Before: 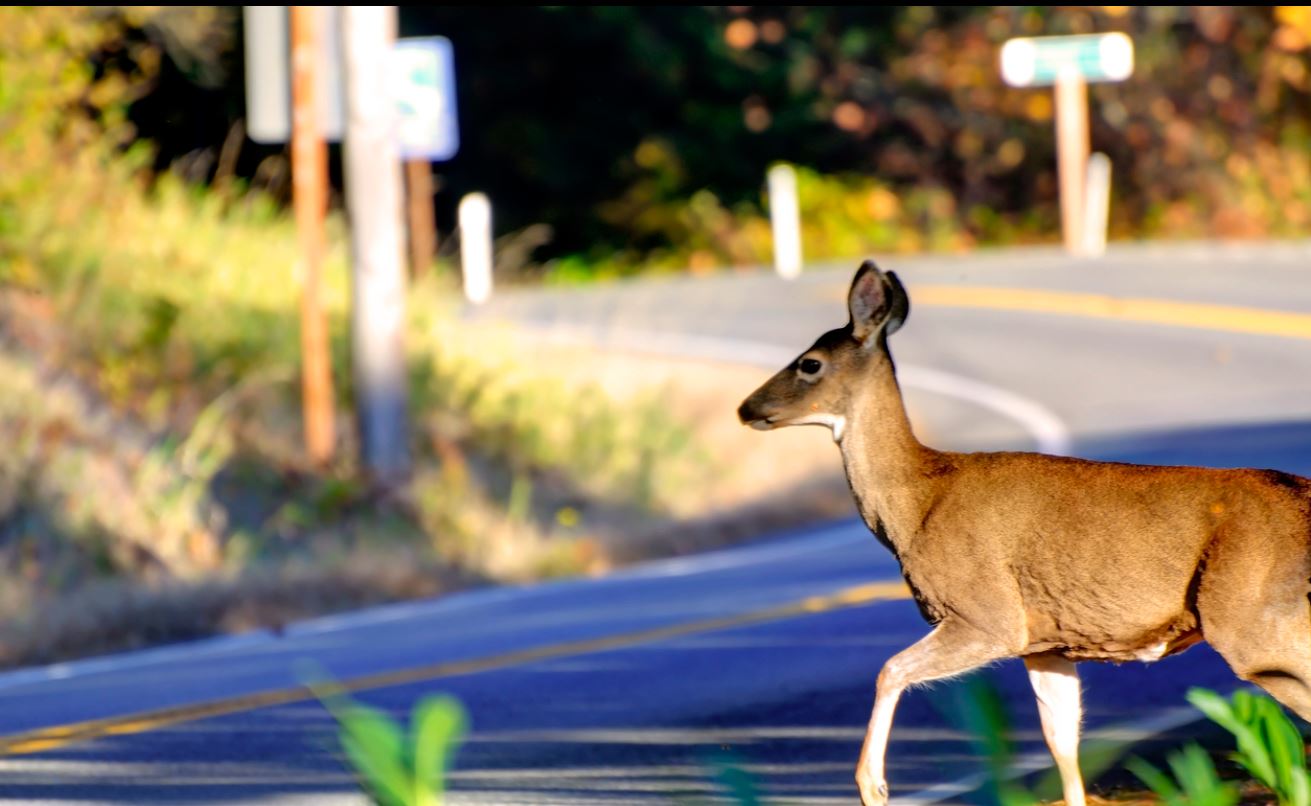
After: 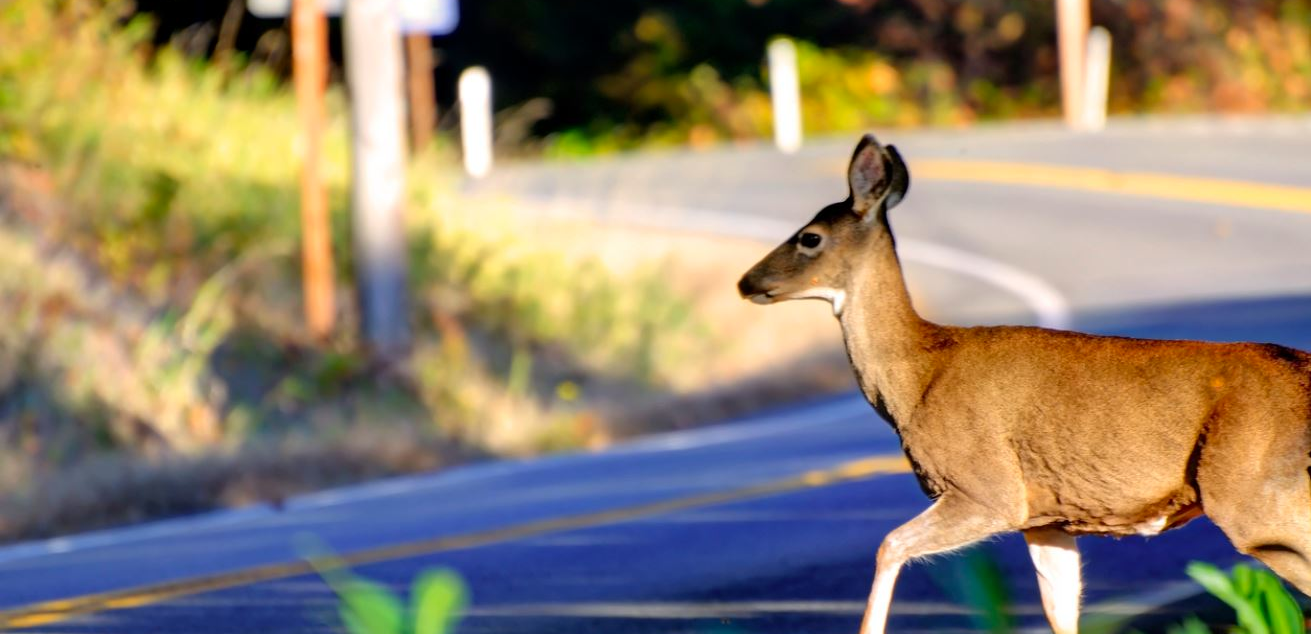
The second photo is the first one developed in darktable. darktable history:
crop and rotate: top 15.774%, bottom 5.506%
color zones: curves: ch1 [(0, 0.513) (0.143, 0.524) (0.286, 0.511) (0.429, 0.506) (0.571, 0.503) (0.714, 0.503) (0.857, 0.508) (1, 0.513)]
exposure: compensate highlight preservation false
